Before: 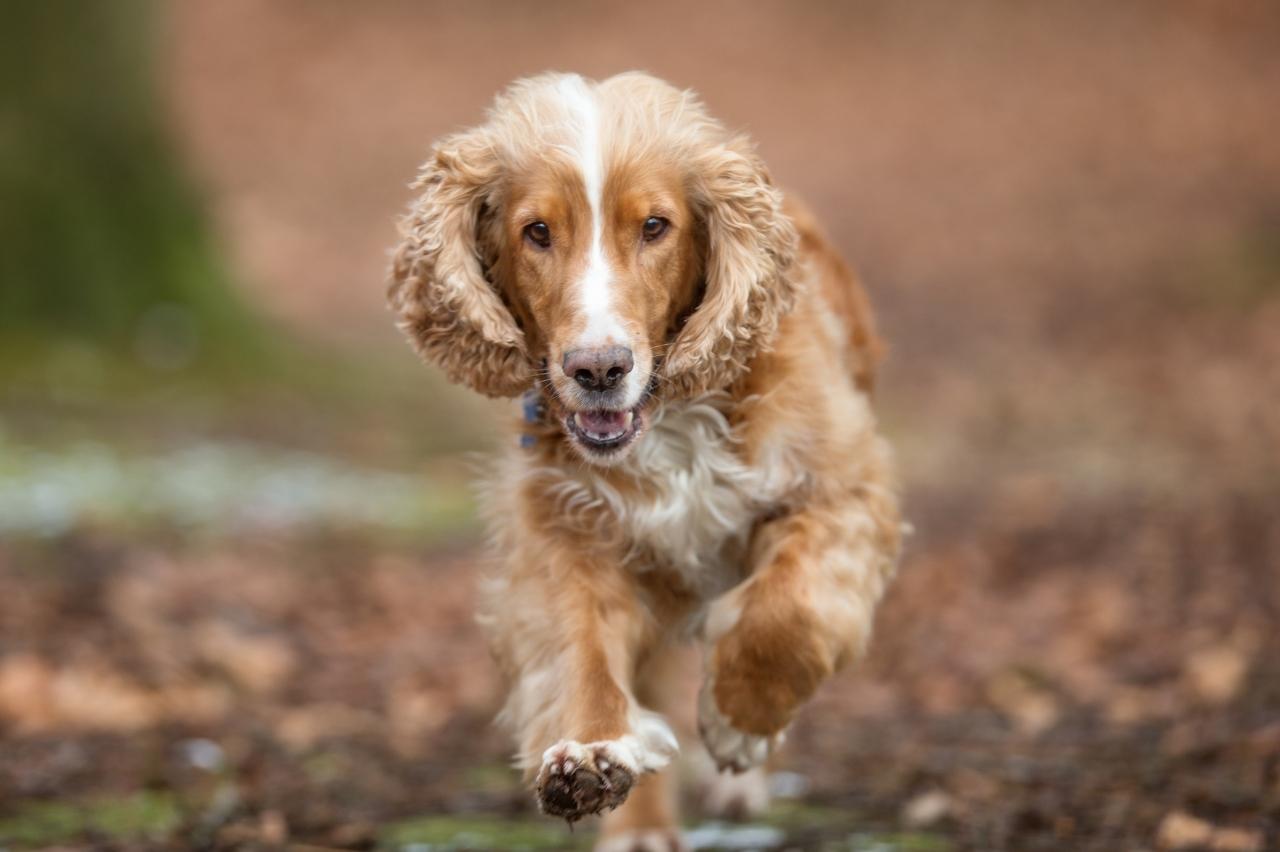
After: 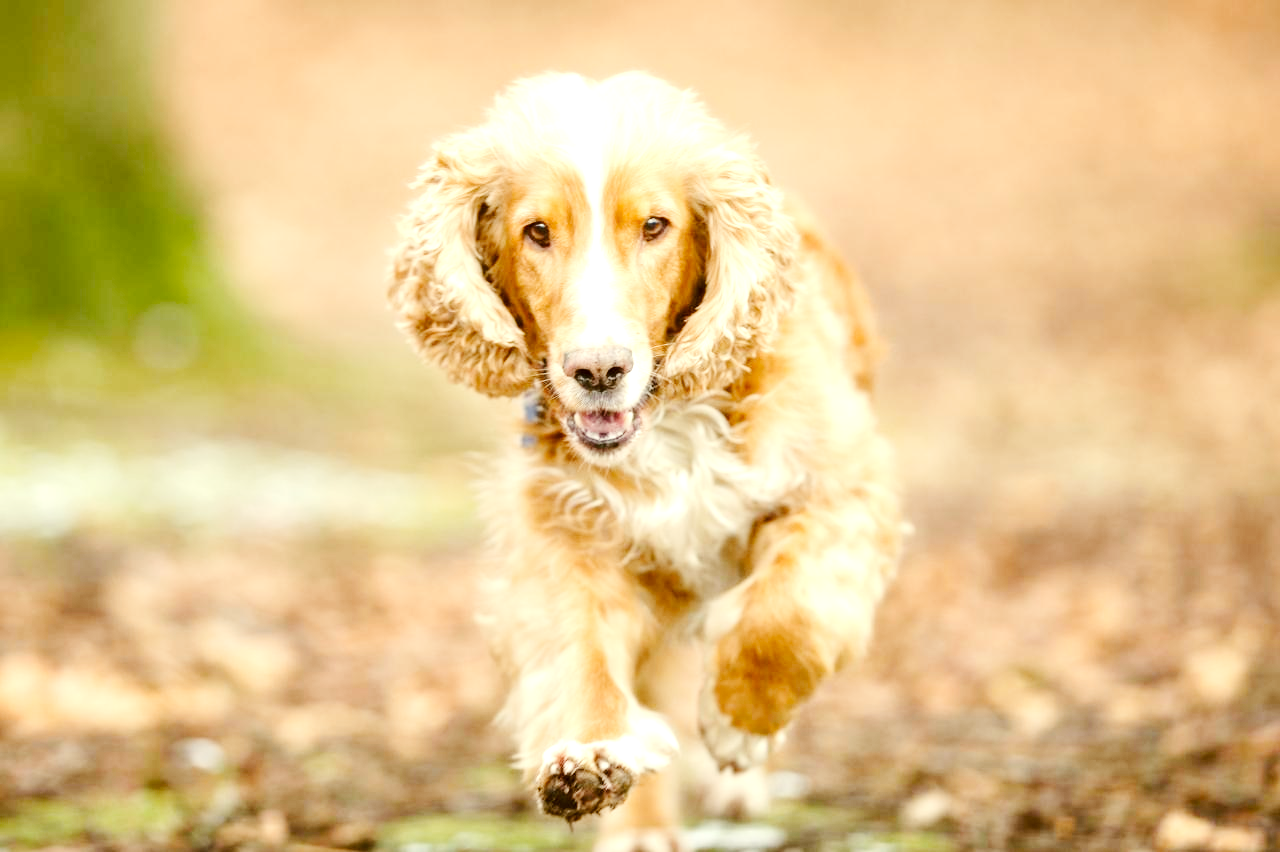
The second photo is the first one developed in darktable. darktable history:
exposure: black level correction 0, exposure 1.449 EV, compensate highlight preservation false
tone curve: curves: ch0 [(0, 0) (0.11, 0.081) (0.256, 0.259) (0.398, 0.475) (0.498, 0.611) (0.65, 0.757) (0.835, 0.883) (1, 0.961)]; ch1 [(0, 0) (0.346, 0.307) (0.408, 0.369) (0.453, 0.457) (0.482, 0.479) (0.502, 0.498) (0.521, 0.51) (0.553, 0.554) (0.618, 0.65) (0.693, 0.727) (1, 1)]; ch2 [(0, 0) (0.366, 0.337) (0.434, 0.46) (0.485, 0.494) (0.5, 0.494) (0.511, 0.508) (0.537, 0.55) (0.579, 0.599) (0.621, 0.693) (1, 1)], preserve colors none
color correction: highlights a* -1.27, highlights b* 10.65, shadows a* 0.212, shadows b* 18.87
